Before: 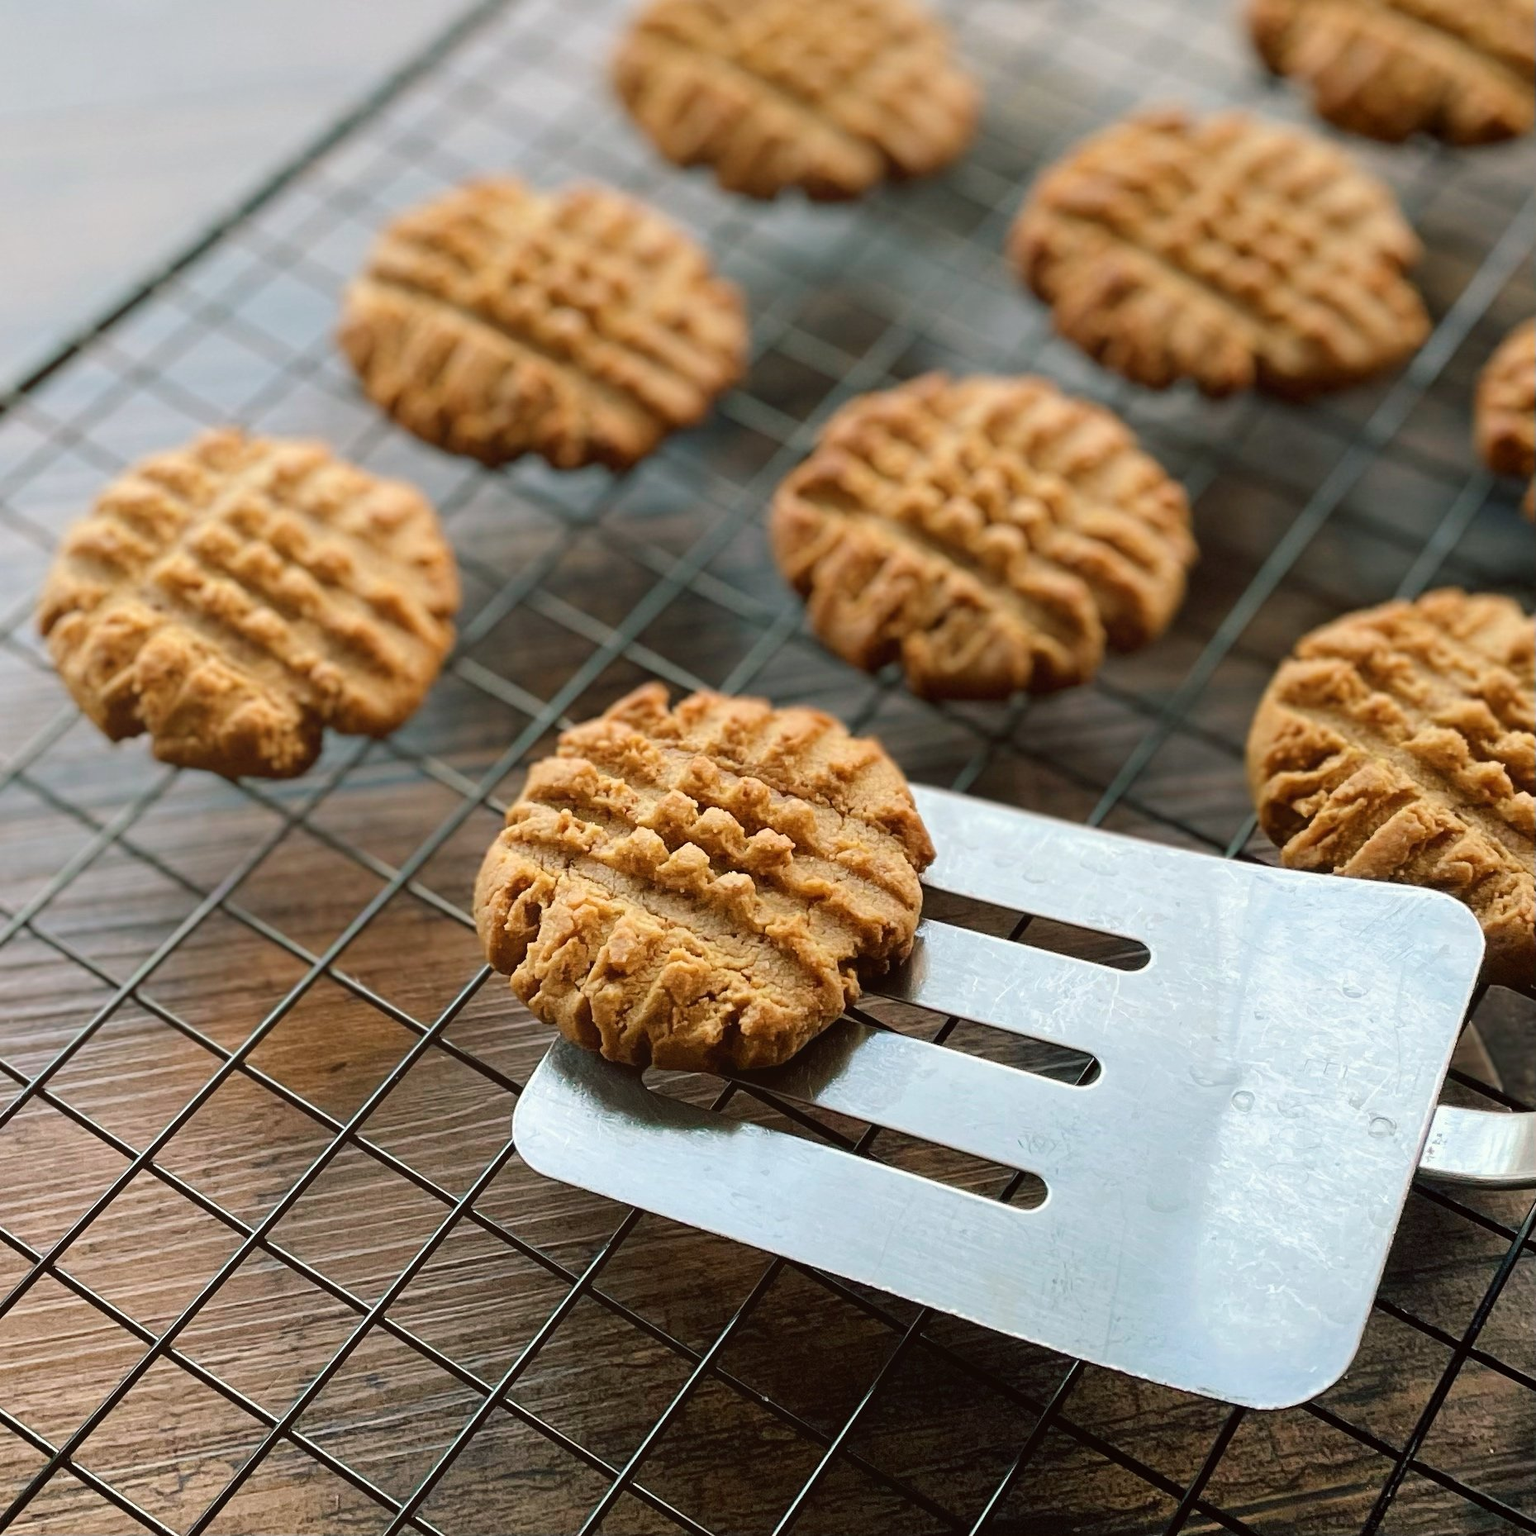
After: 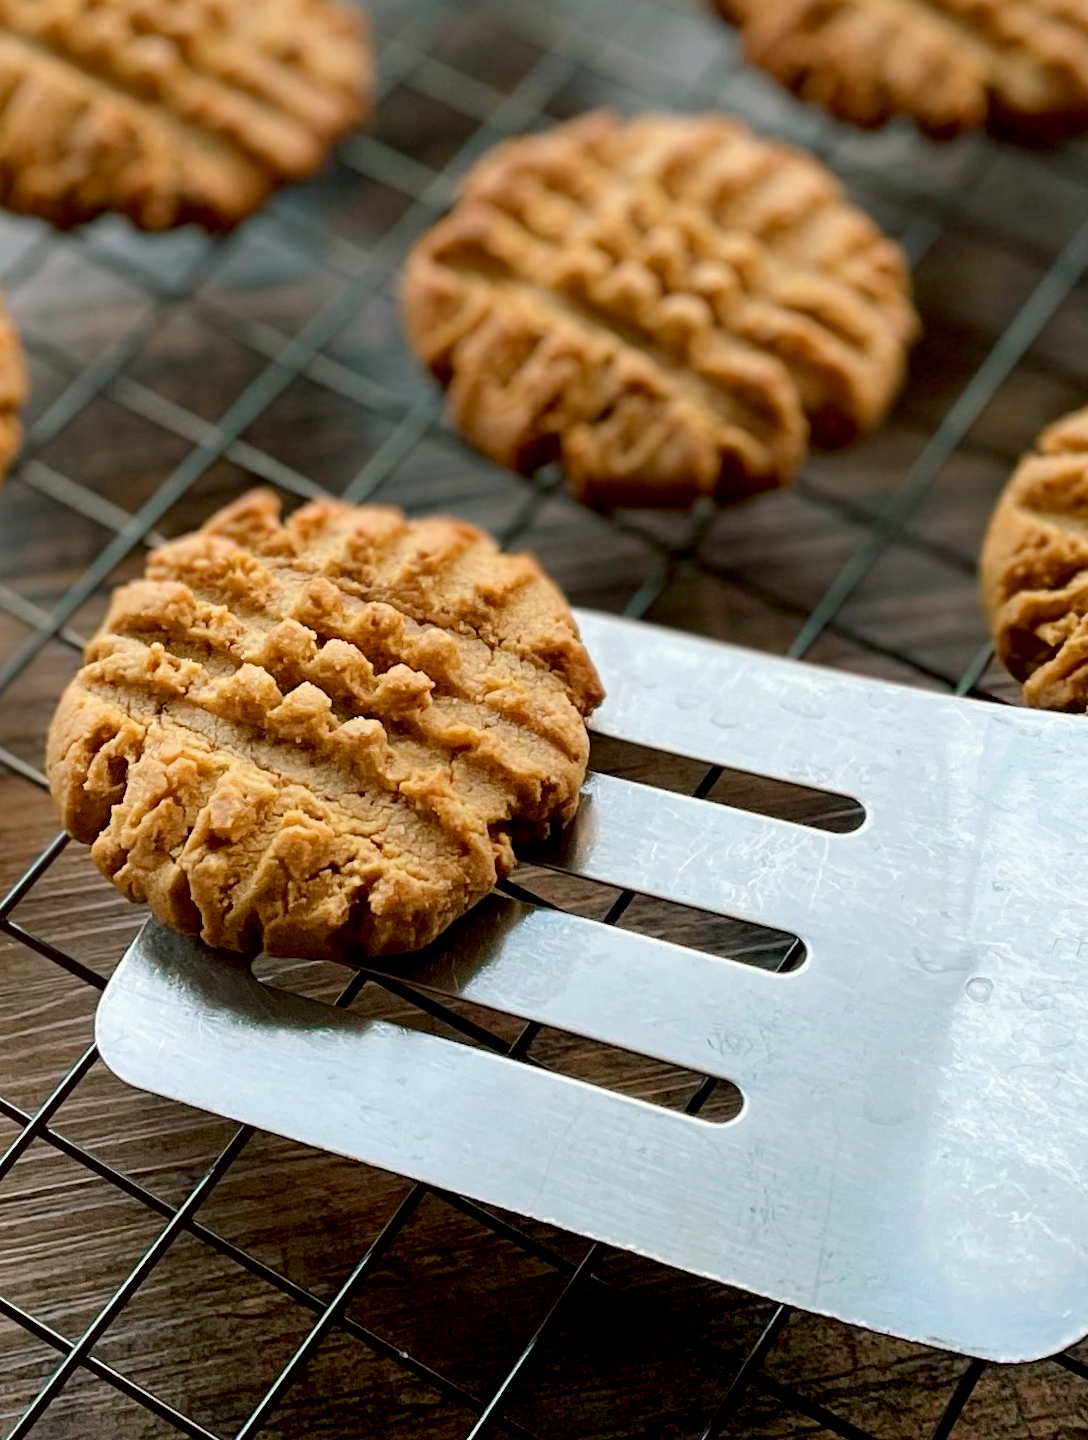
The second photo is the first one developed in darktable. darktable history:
crop and rotate: left 28.256%, top 17.734%, right 12.656%, bottom 3.573%
exposure: black level correction 0.009, exposure 0.014 EV, compensate highlight preservation false
rotate and perspective: rotation -0.45°, automatic cropping original format, crop left 0.008, crop right 0.992, crop top 0.012, crop bottom 0.988
